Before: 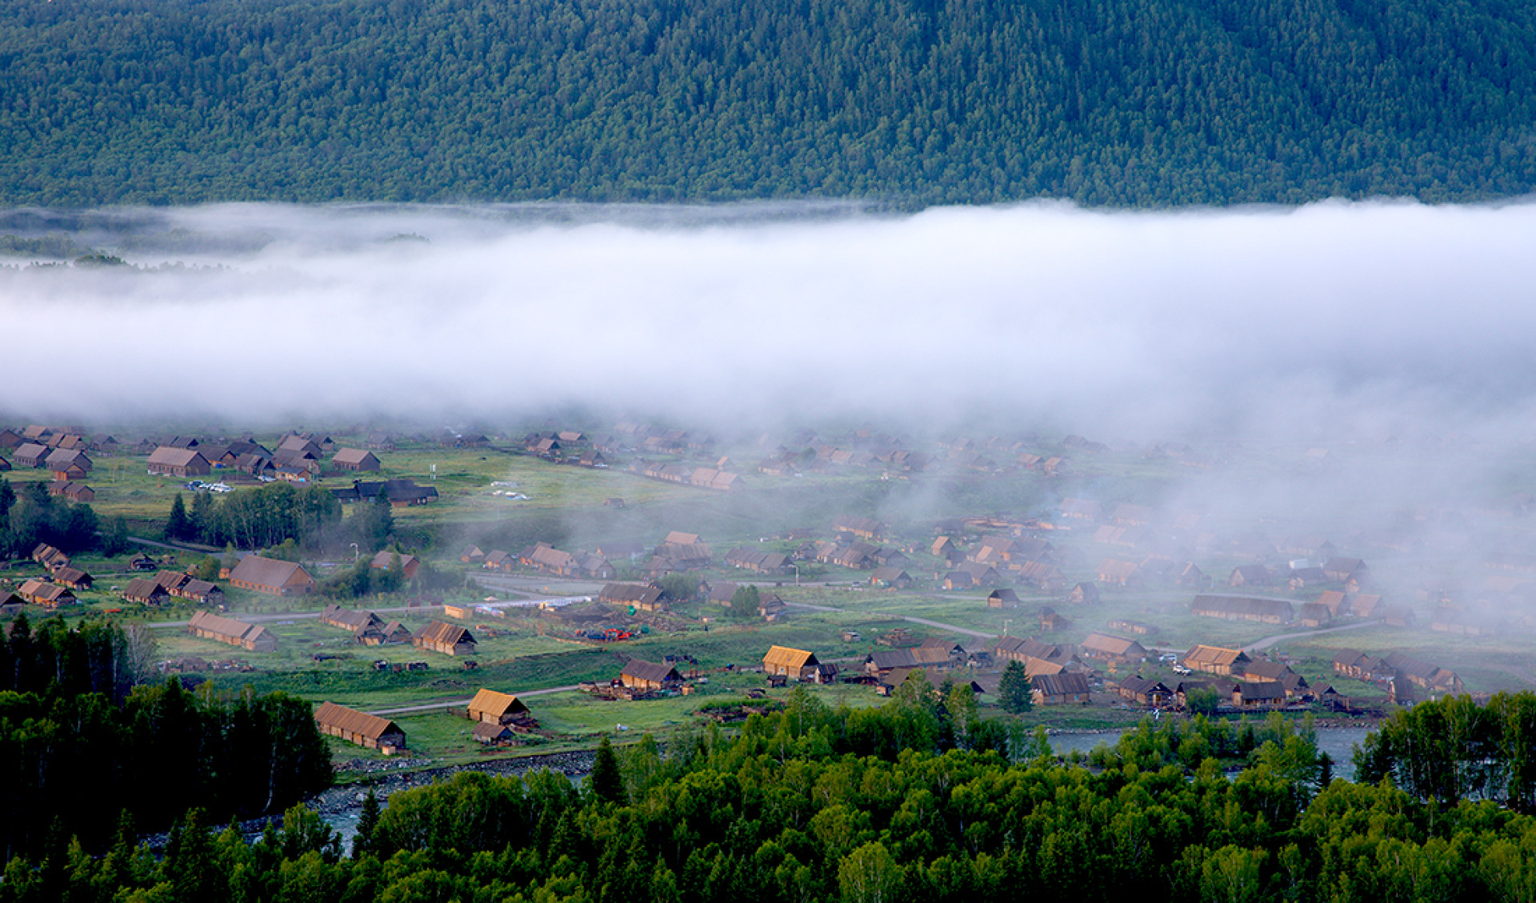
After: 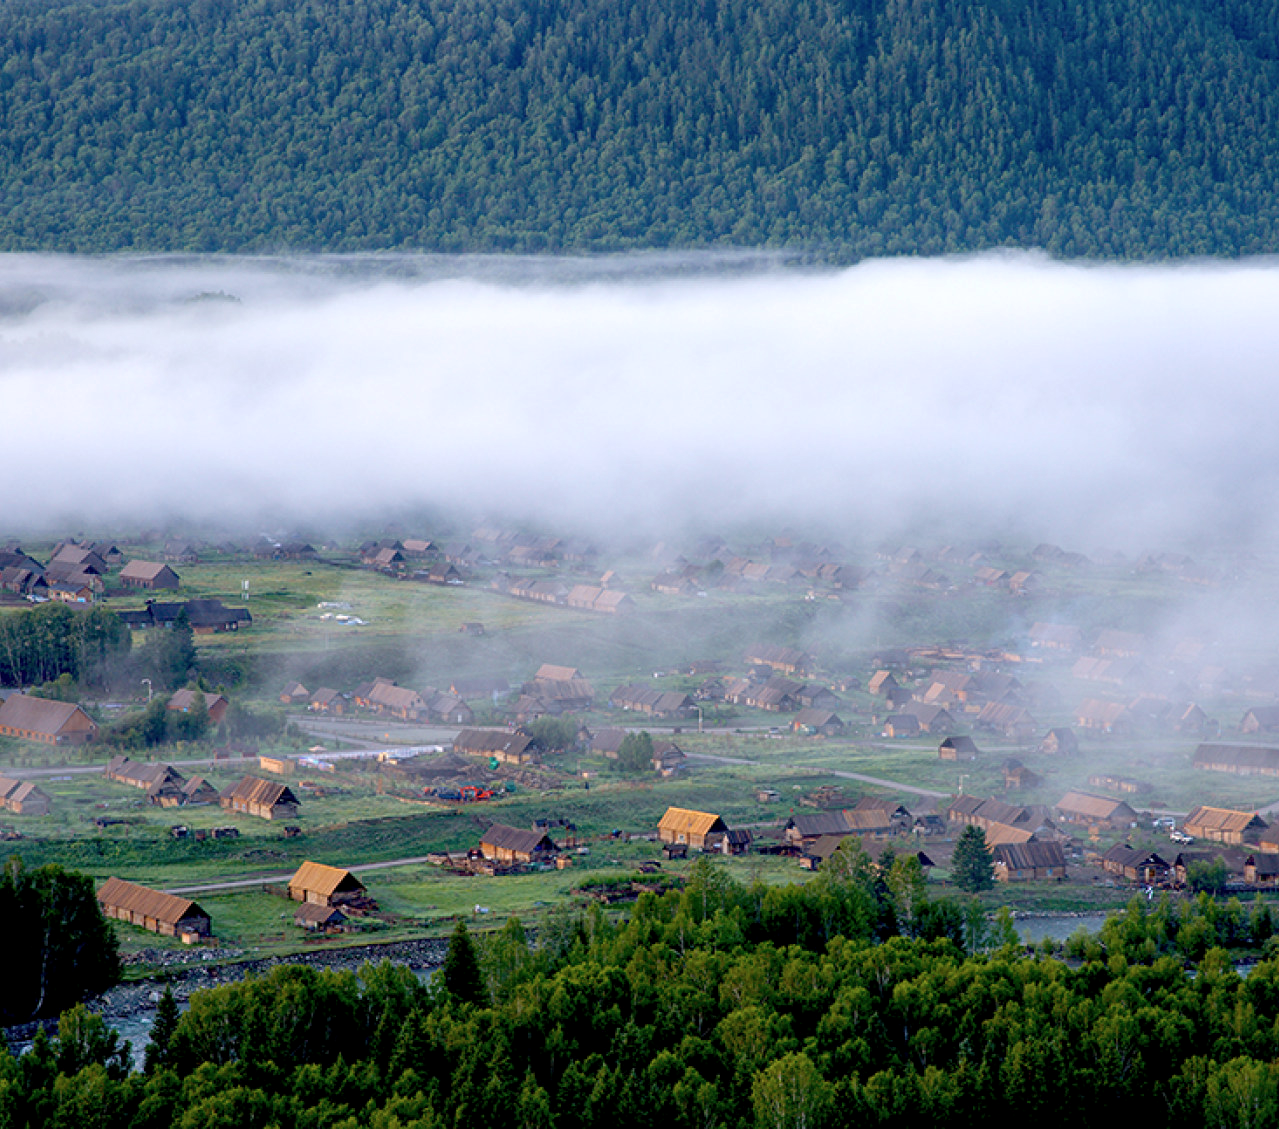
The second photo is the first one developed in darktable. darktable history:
crop and rotate: left 15.451%, right 17.886%
contrast brightness saturation: saturation -0.07
local contrast: highlights 105%, shadows 101%, detail 119%, midtone range 0.2
